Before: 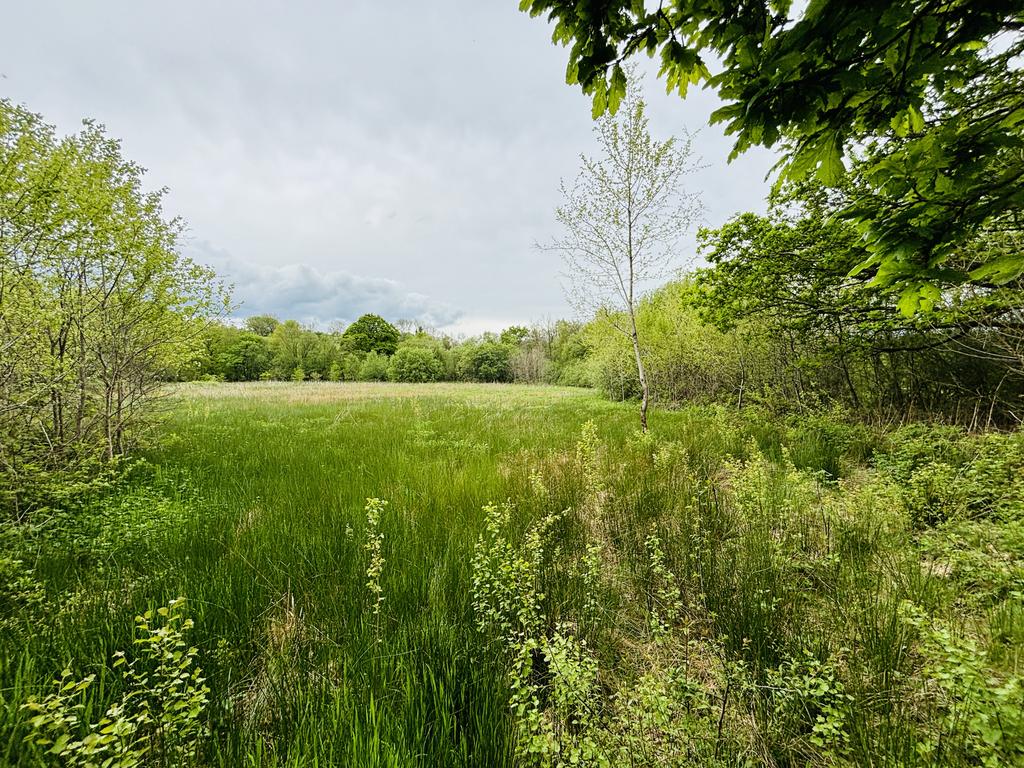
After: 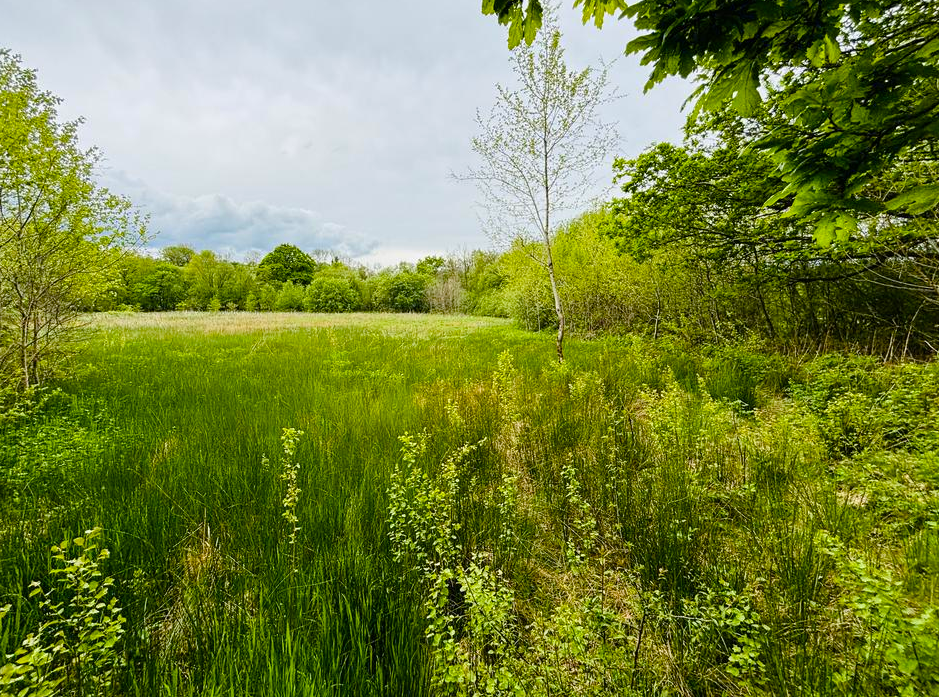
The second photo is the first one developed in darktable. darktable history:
crop and rotate: left 8.241%, top 9.171%
color balance rgb: linear chroma grading › shadows 31.735%, linear chroma grading › global chroma -2.6%, linear chroma grading › mid-tones 3.866%, perceptual saturation grading › global saturation 30.041%
